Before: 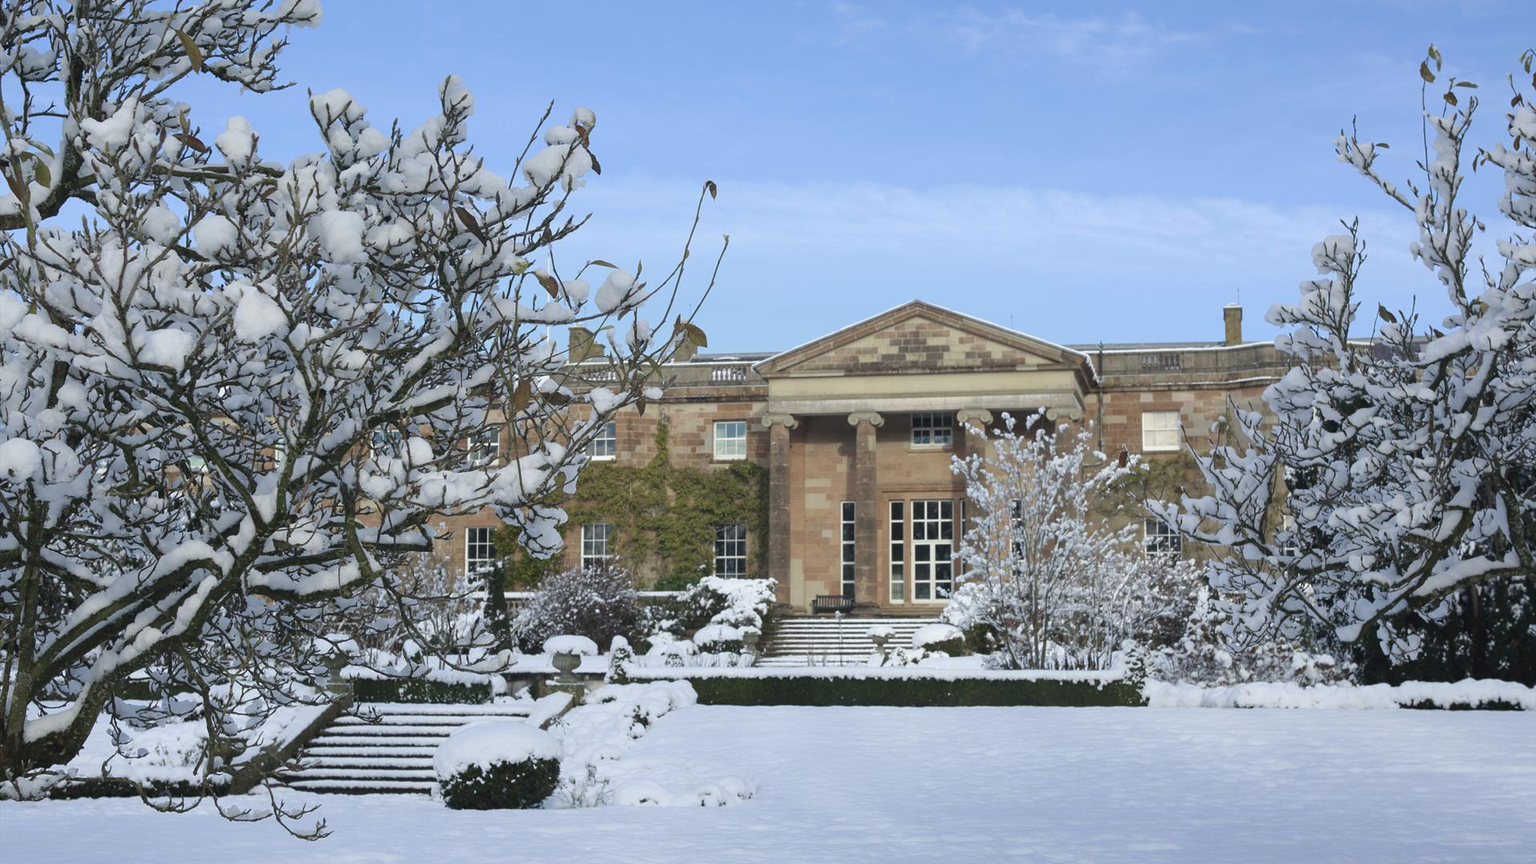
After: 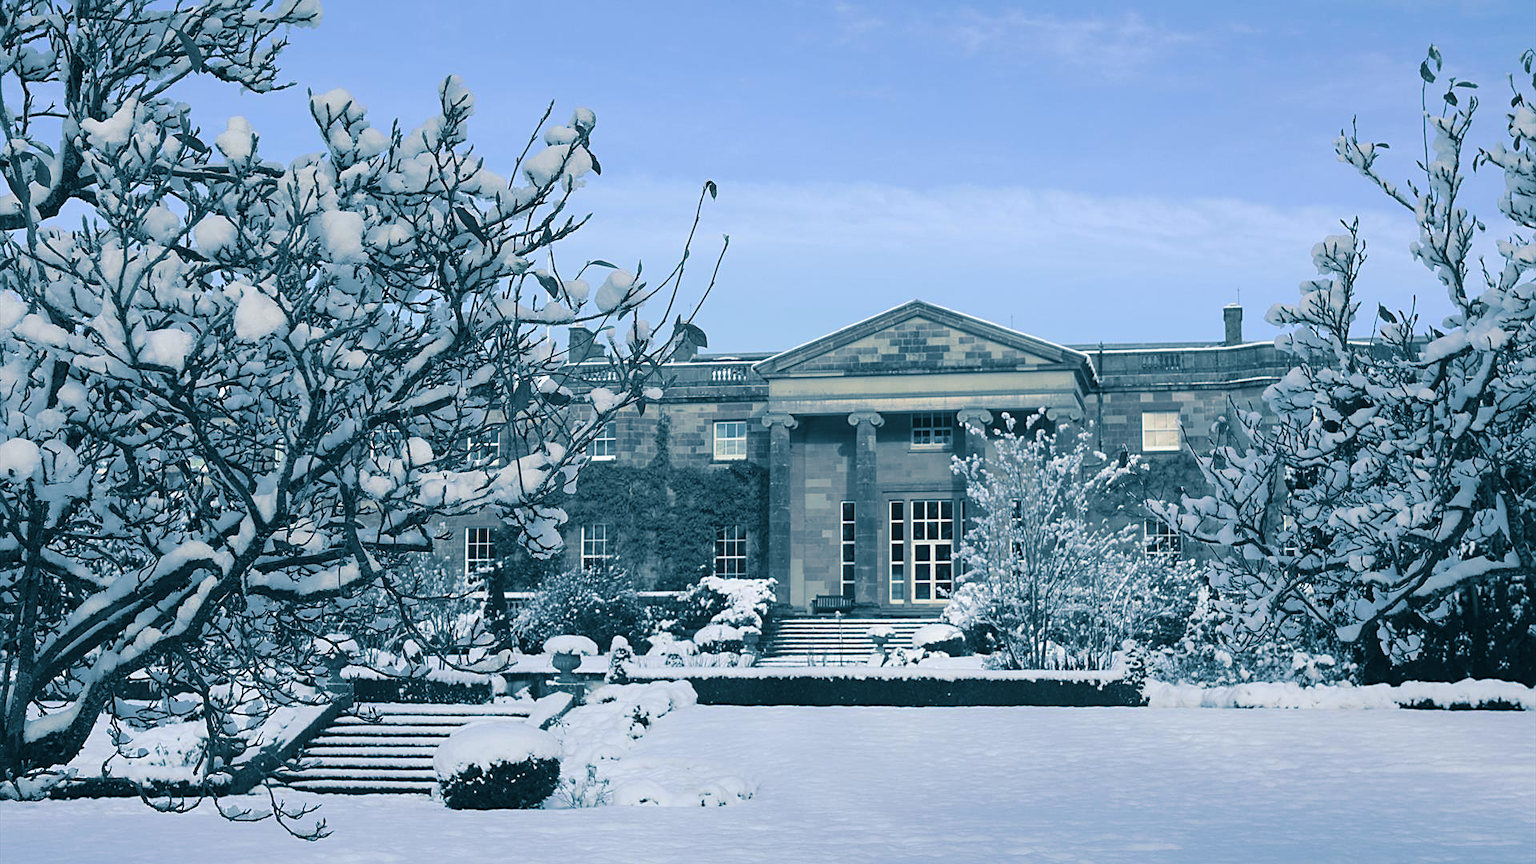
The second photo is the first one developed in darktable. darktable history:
sharpen: on, module defaults
split-toning: shadows › hue 212.4°, balance -70
